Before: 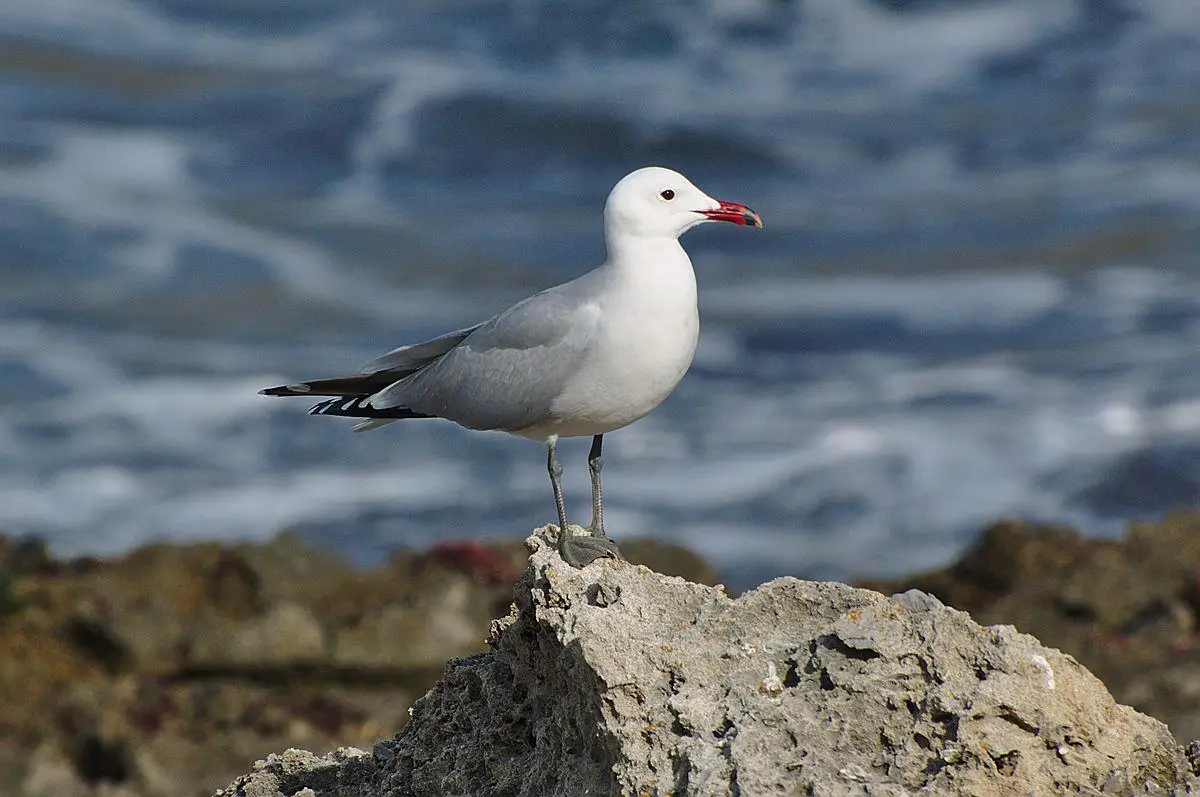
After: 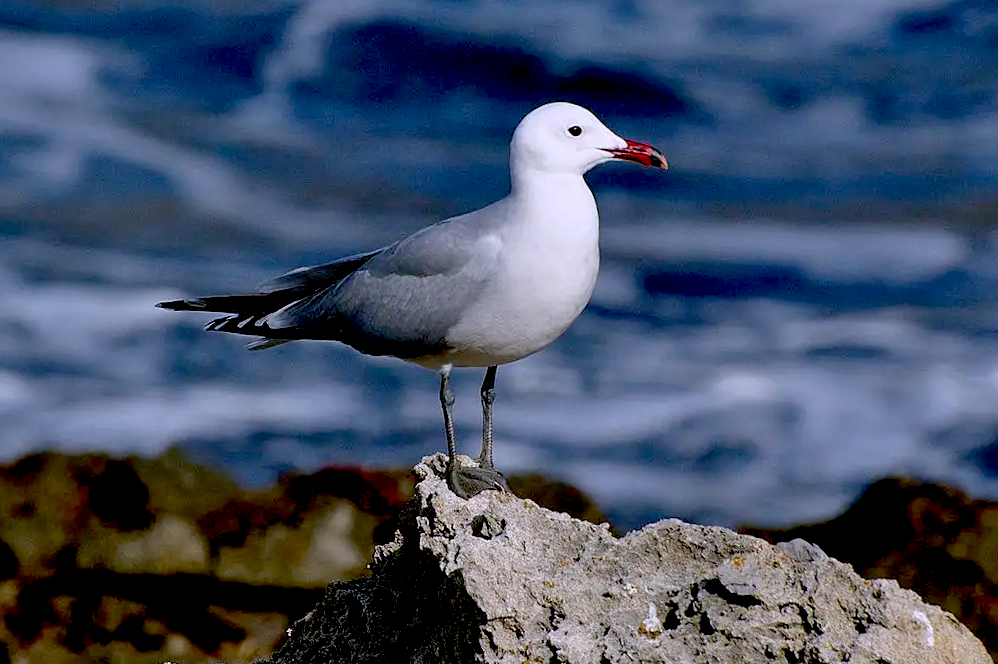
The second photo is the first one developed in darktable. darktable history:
color calibration: illuminant custom, x 0.363, y 0.385, temperature 4521.59 K
crop and rotate: angle -3.22°, left 5.236%, top 5.2%, right 4.622%, bottom 4.509%
exposure: black level correction 0.055, exposure -0.036 EV, compensate highlight preservation false
